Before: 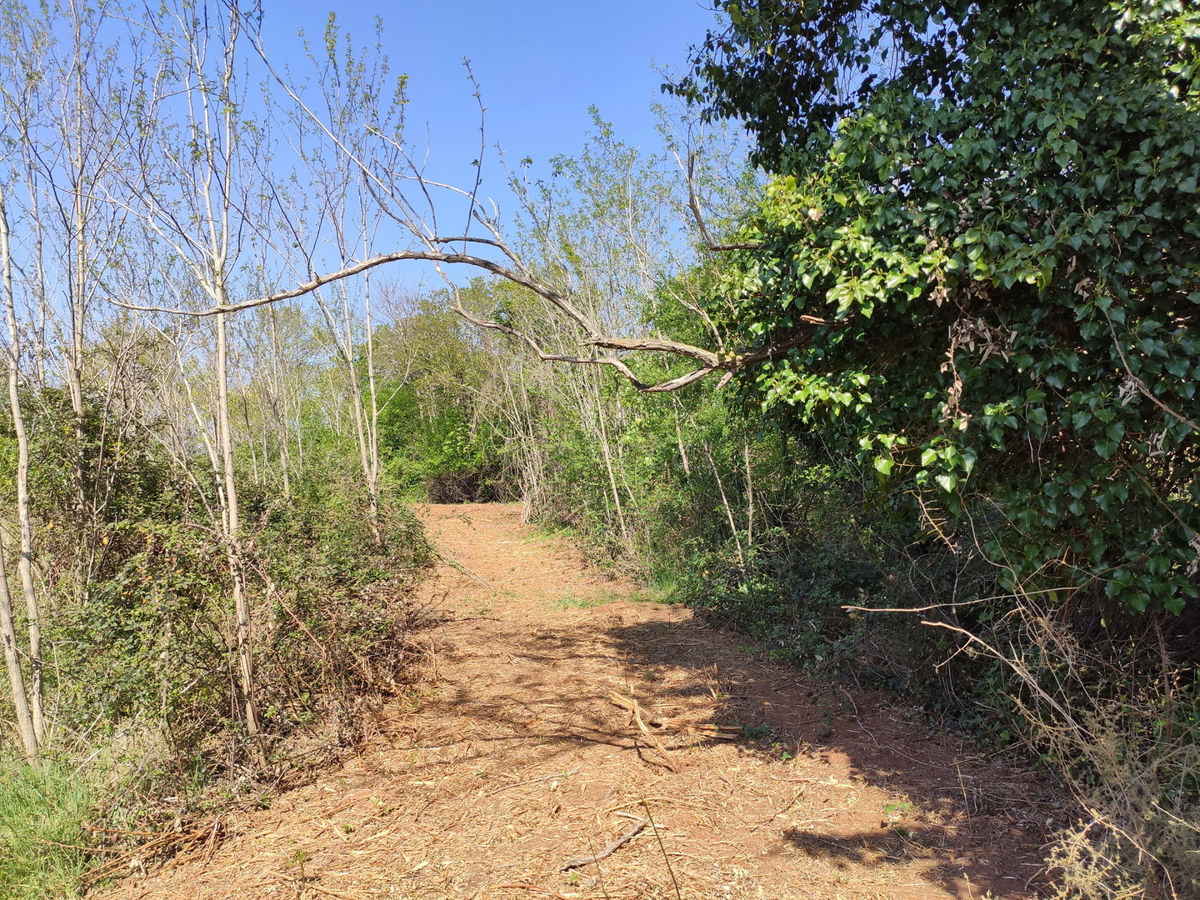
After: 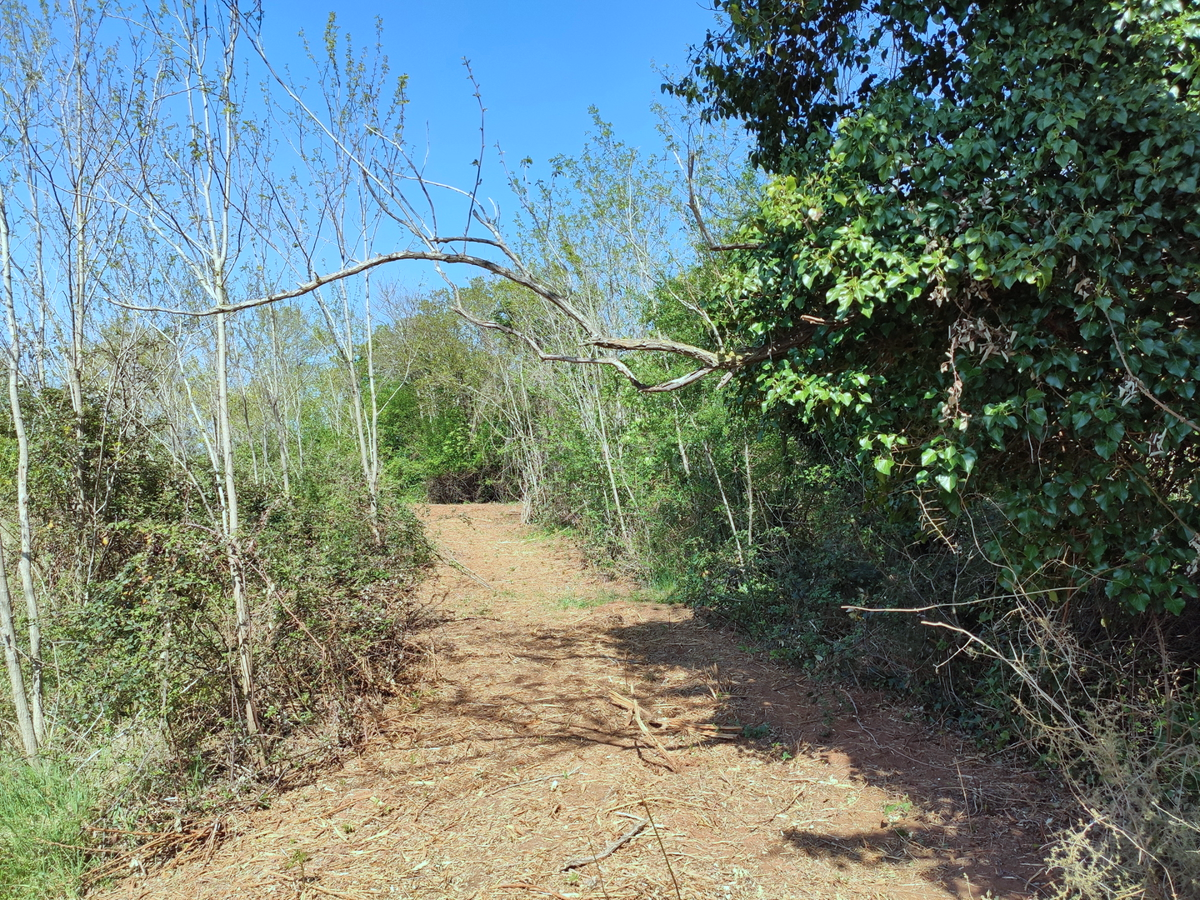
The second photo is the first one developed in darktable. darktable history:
color correction: highlights a* -10.33, highlights b* -10.31
